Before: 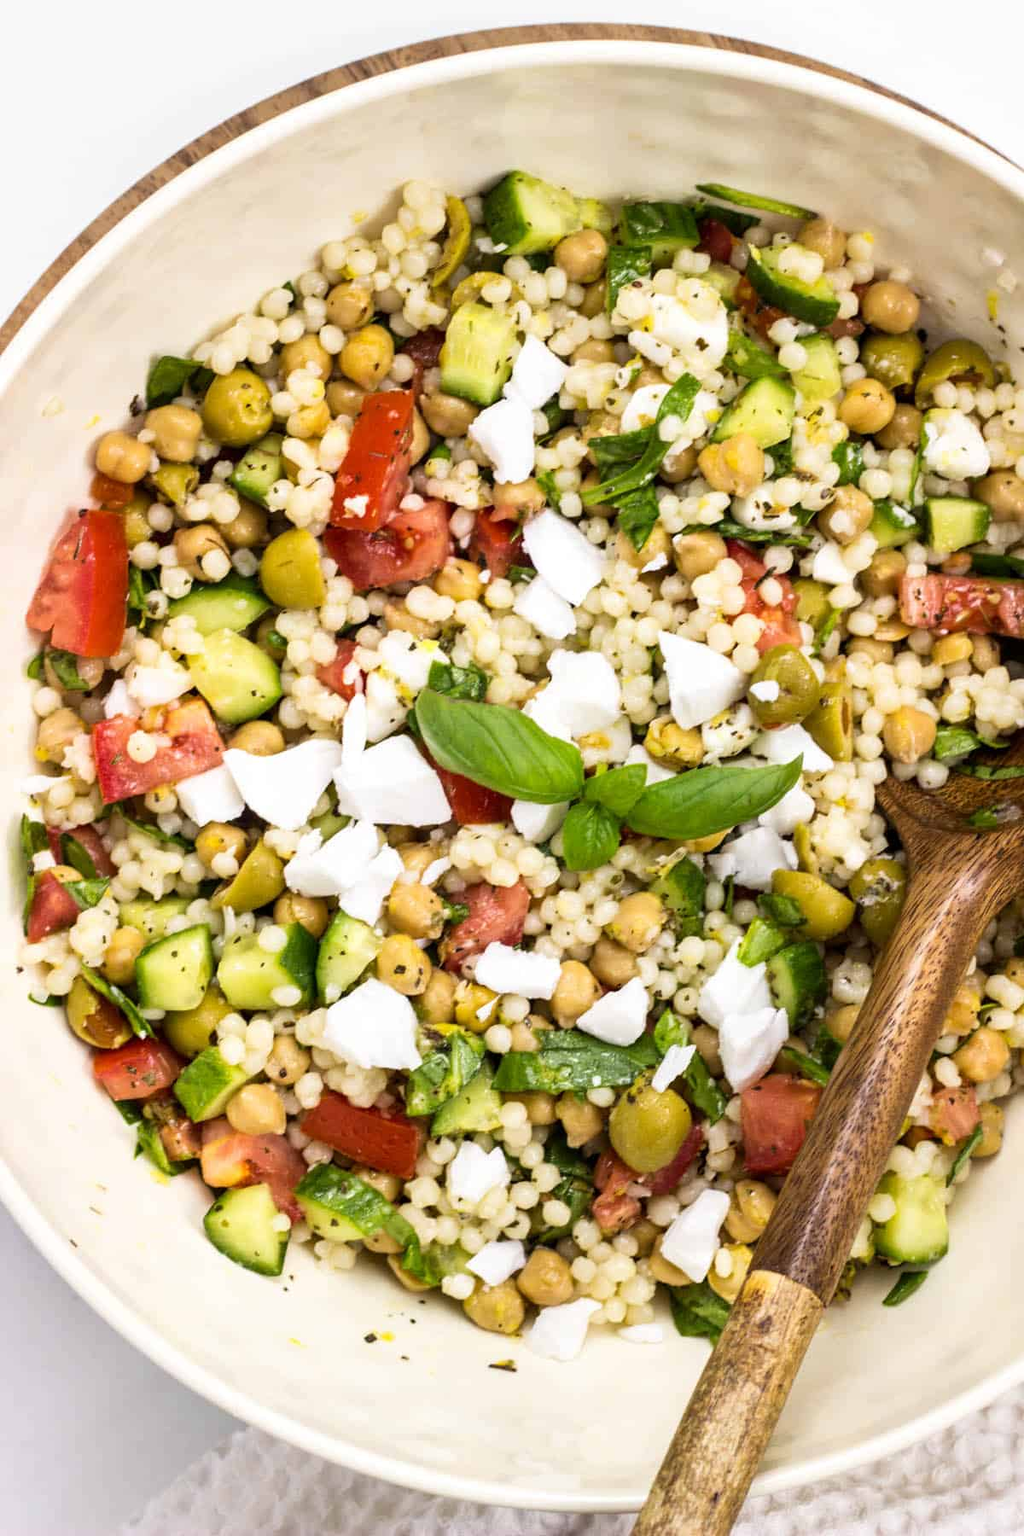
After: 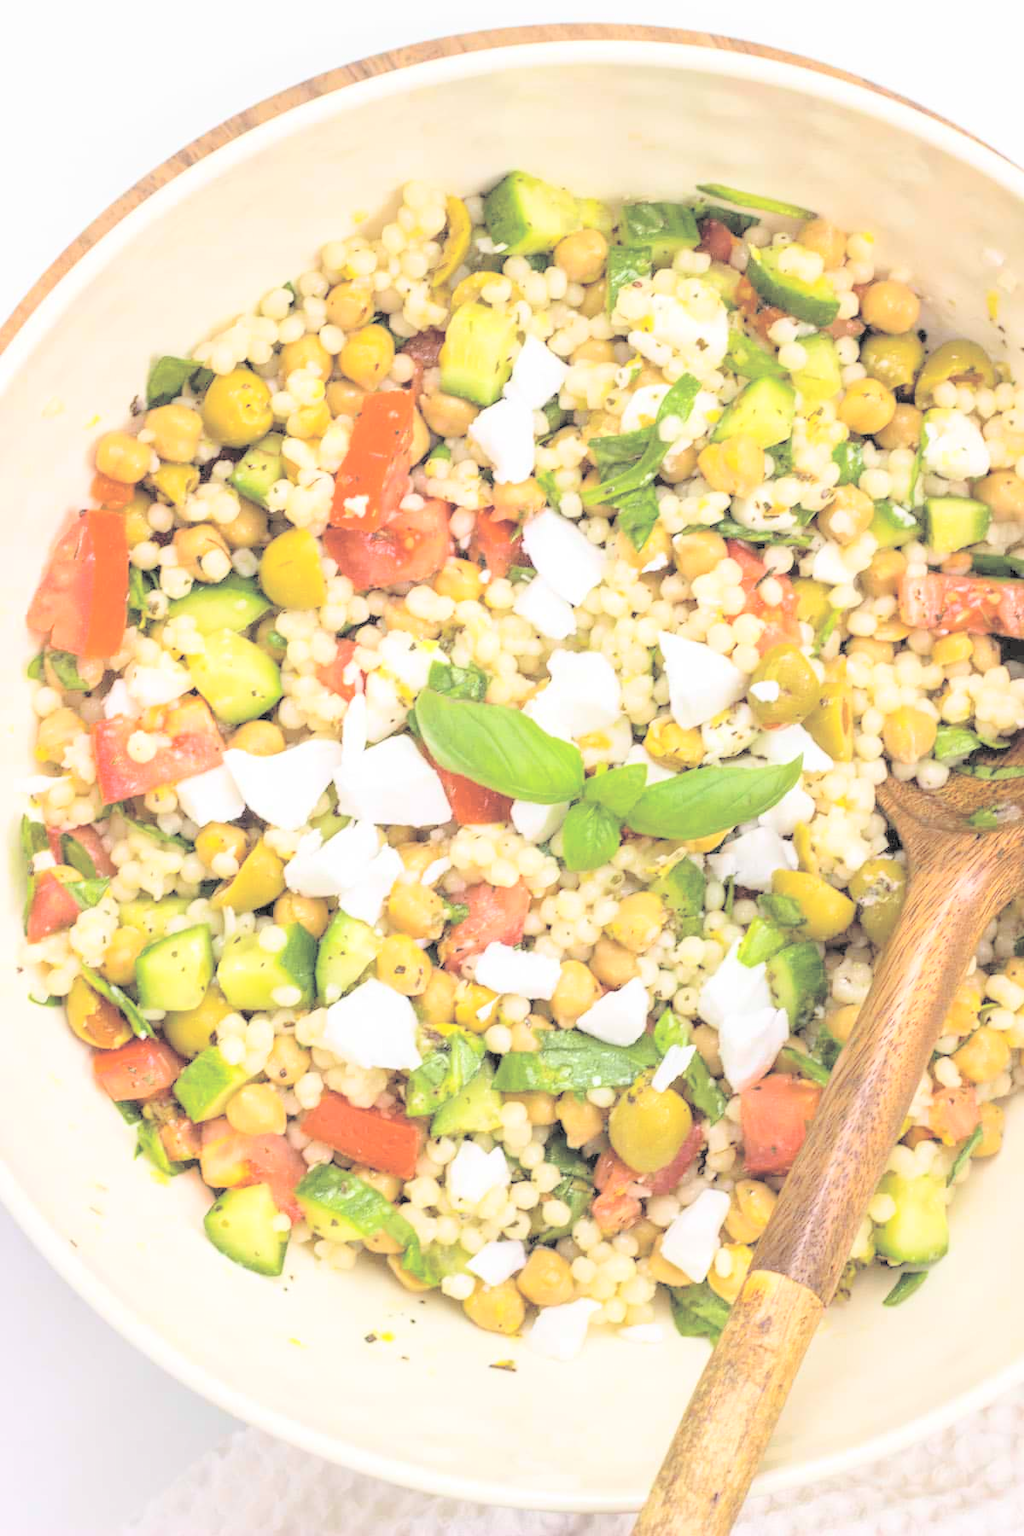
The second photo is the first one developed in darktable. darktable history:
contrast brightness saturation: brightness 1
color zones: curves: ch1 [(0, 0.513) (0.143, 0.524) (0.286, 0.511) (0.429, 0.506) (0.571, 0.503) (0.714, 0.503) (0.857, 0.508) (1, 0.513)]
